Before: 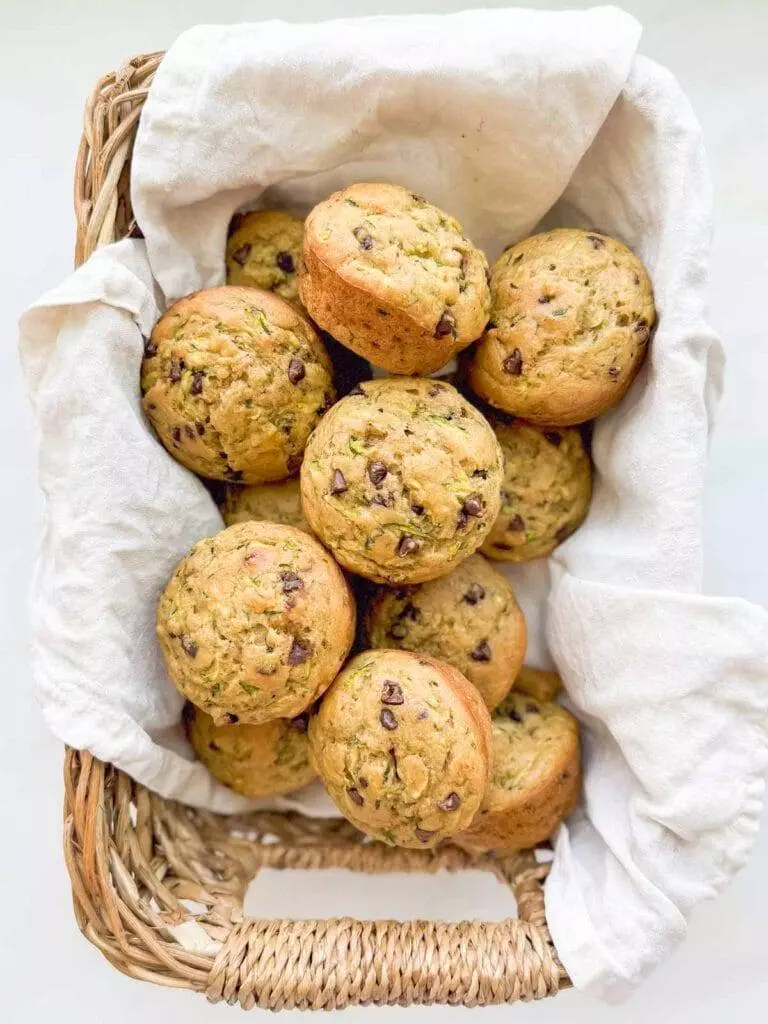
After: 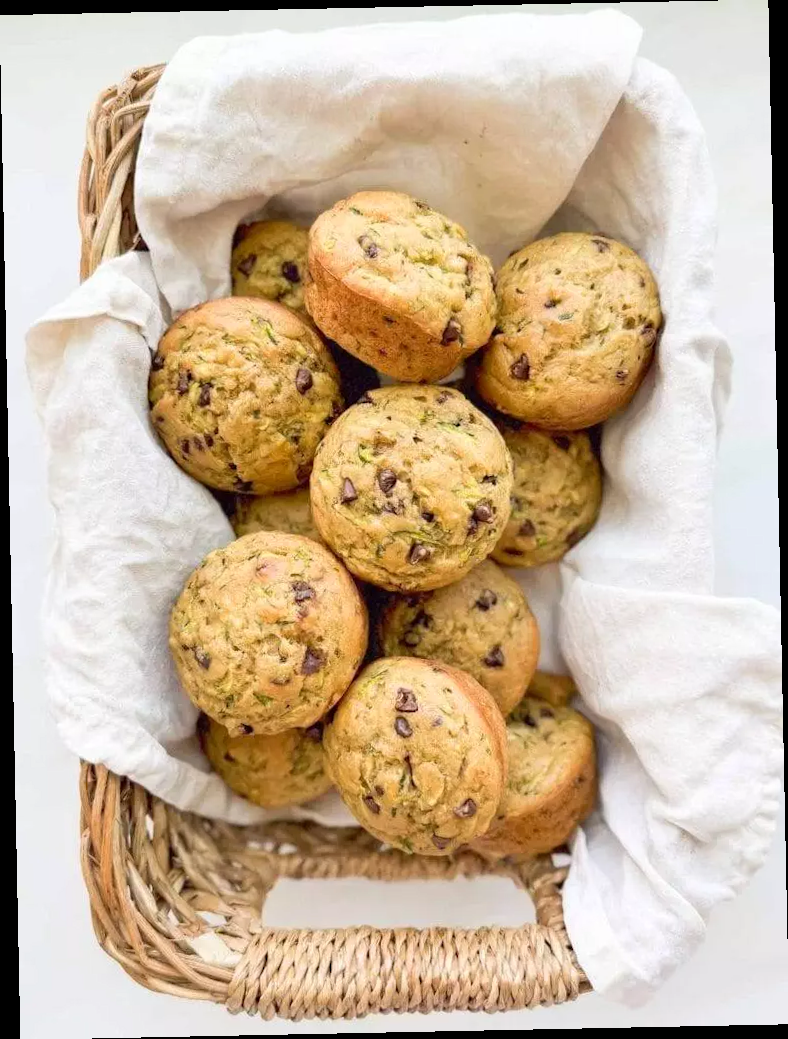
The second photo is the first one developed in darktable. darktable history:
contrast brightness saturation: contrast 0.07
rotate and perspective: rotation -1.17°, automatic cropping off
